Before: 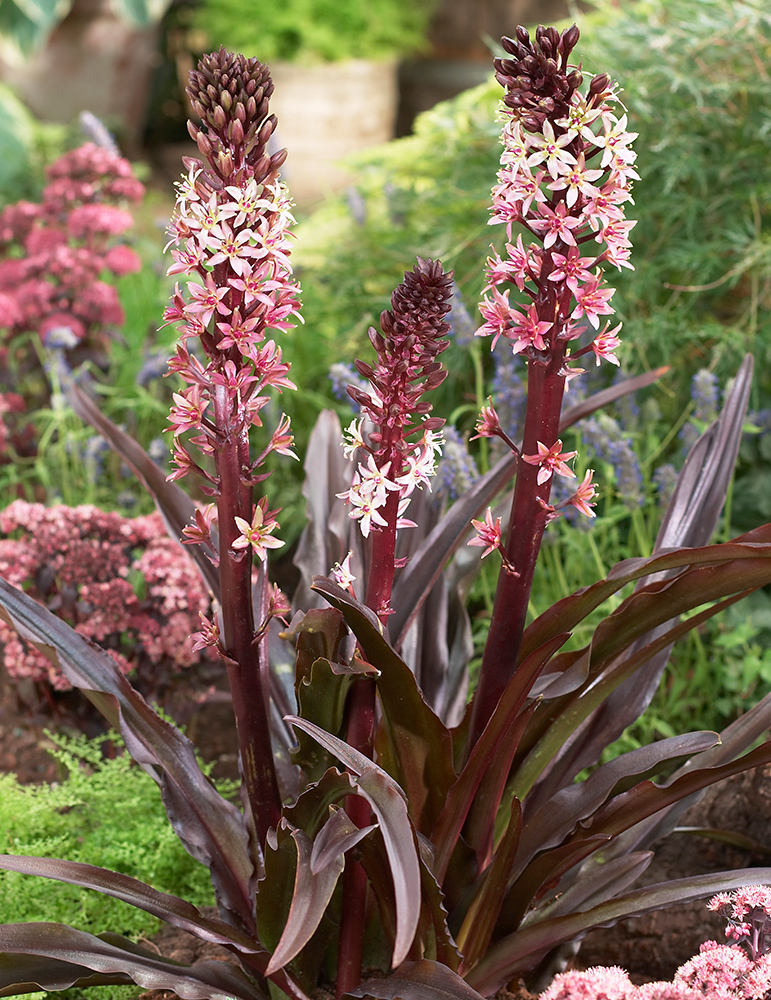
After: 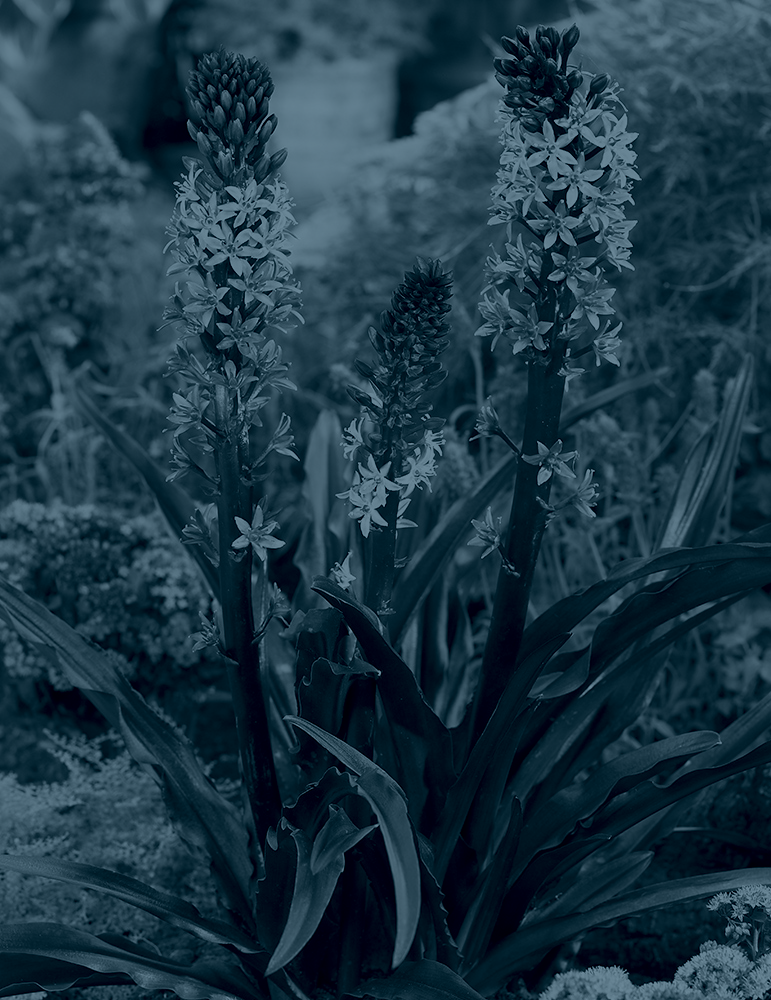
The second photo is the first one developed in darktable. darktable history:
color correction: saturation 0.98
colorize: hue 194.4°, saturation 29%, source mix 61.75%, lightness 3.98%, version 1
